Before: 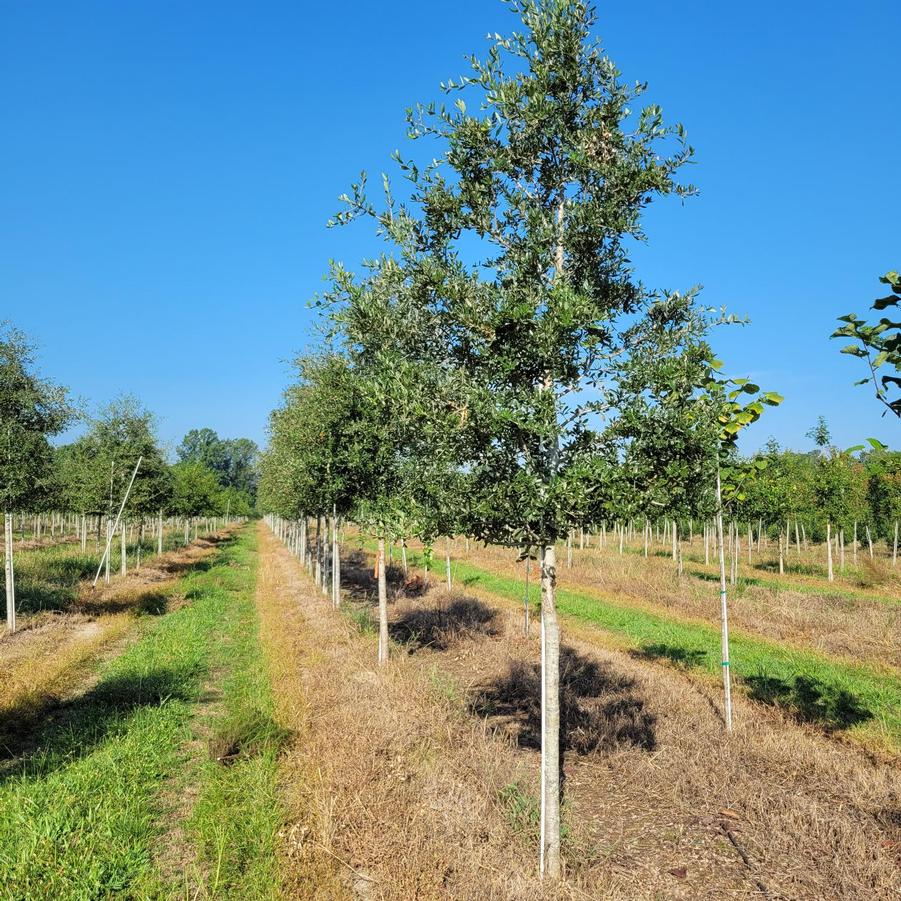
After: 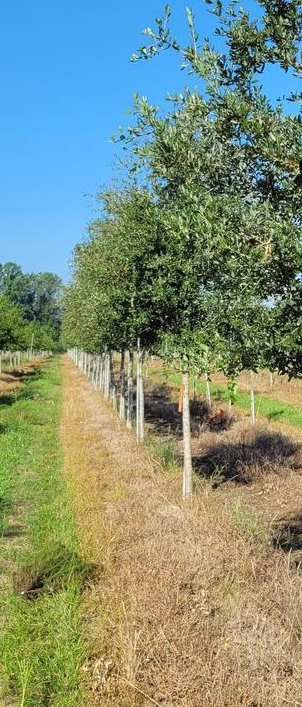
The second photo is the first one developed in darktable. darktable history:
white balance: red 0.982, blue 1.018
crop and rotate: left 21.77%, top 18.528%, right 44.676%, bottom 2.997%
